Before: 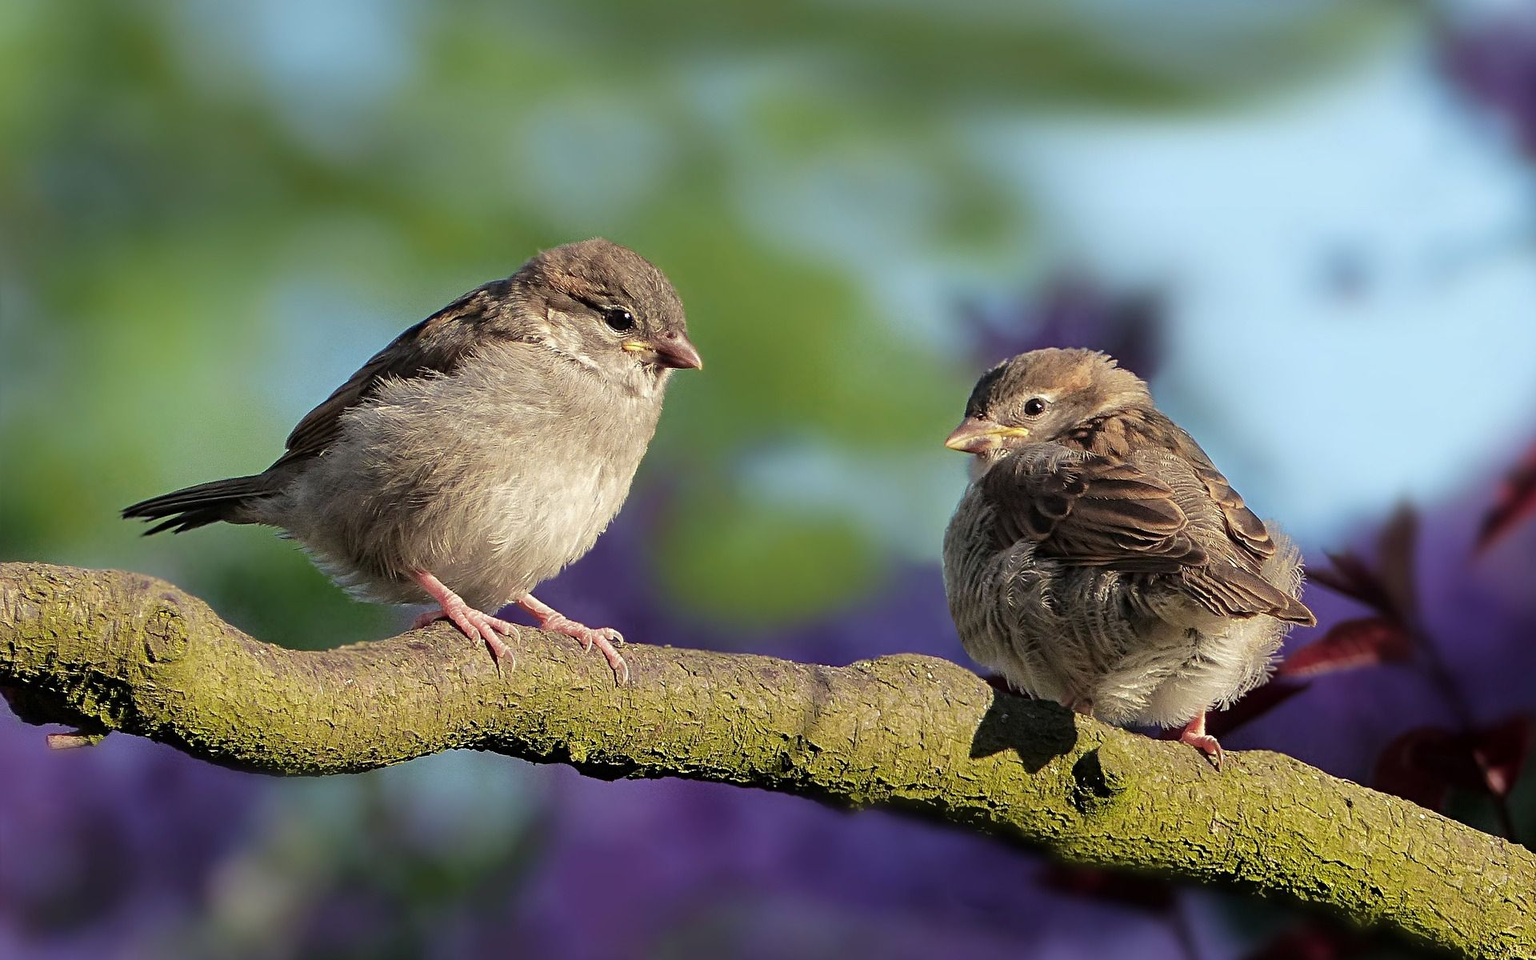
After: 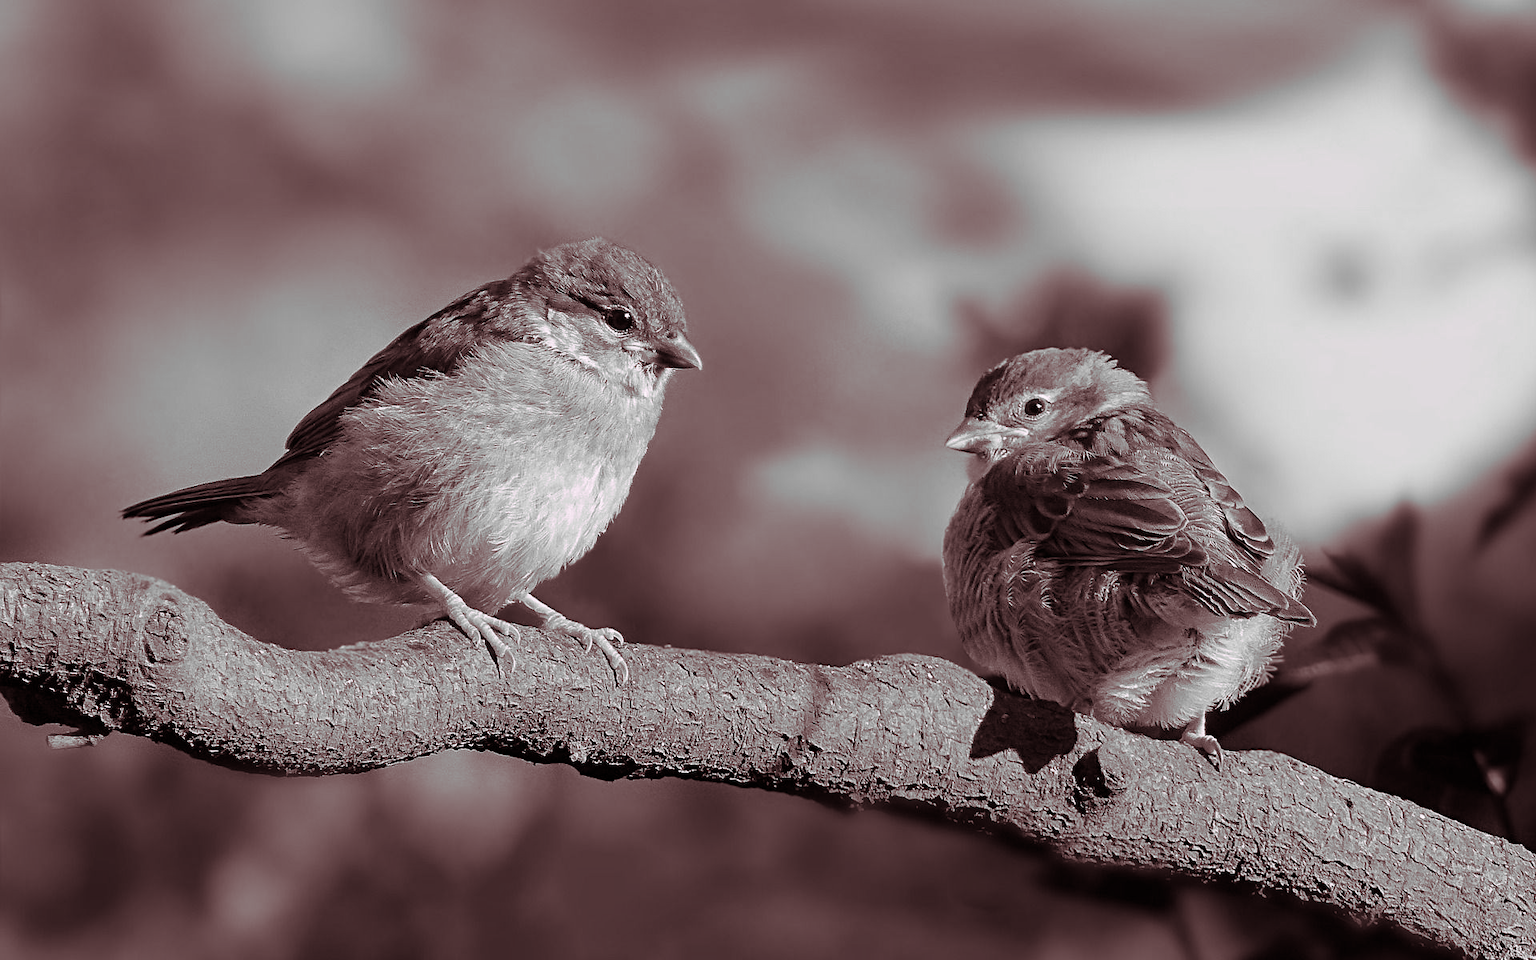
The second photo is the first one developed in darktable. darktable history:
white balance: red 0.871, blue 1.249
monochrome: on, module defaults
split-toning: highlights › hue 298.8°, highlights › saturation 0.73, compress 41.76%
